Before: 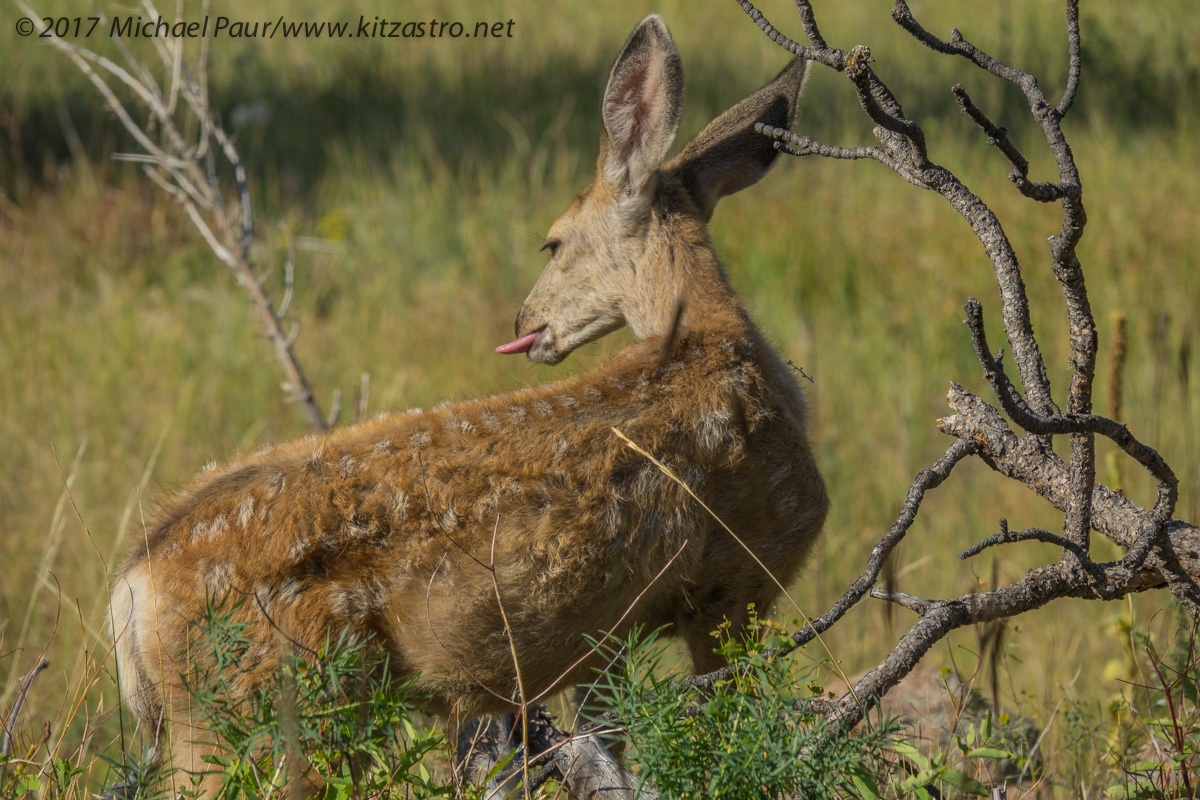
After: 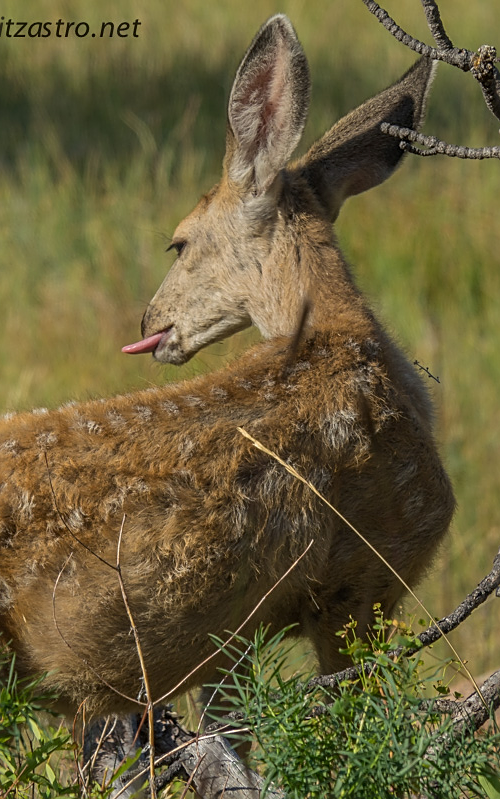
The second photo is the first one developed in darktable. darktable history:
crop: left 31.229%, right 27.105%
sharpen: on, module defaults
